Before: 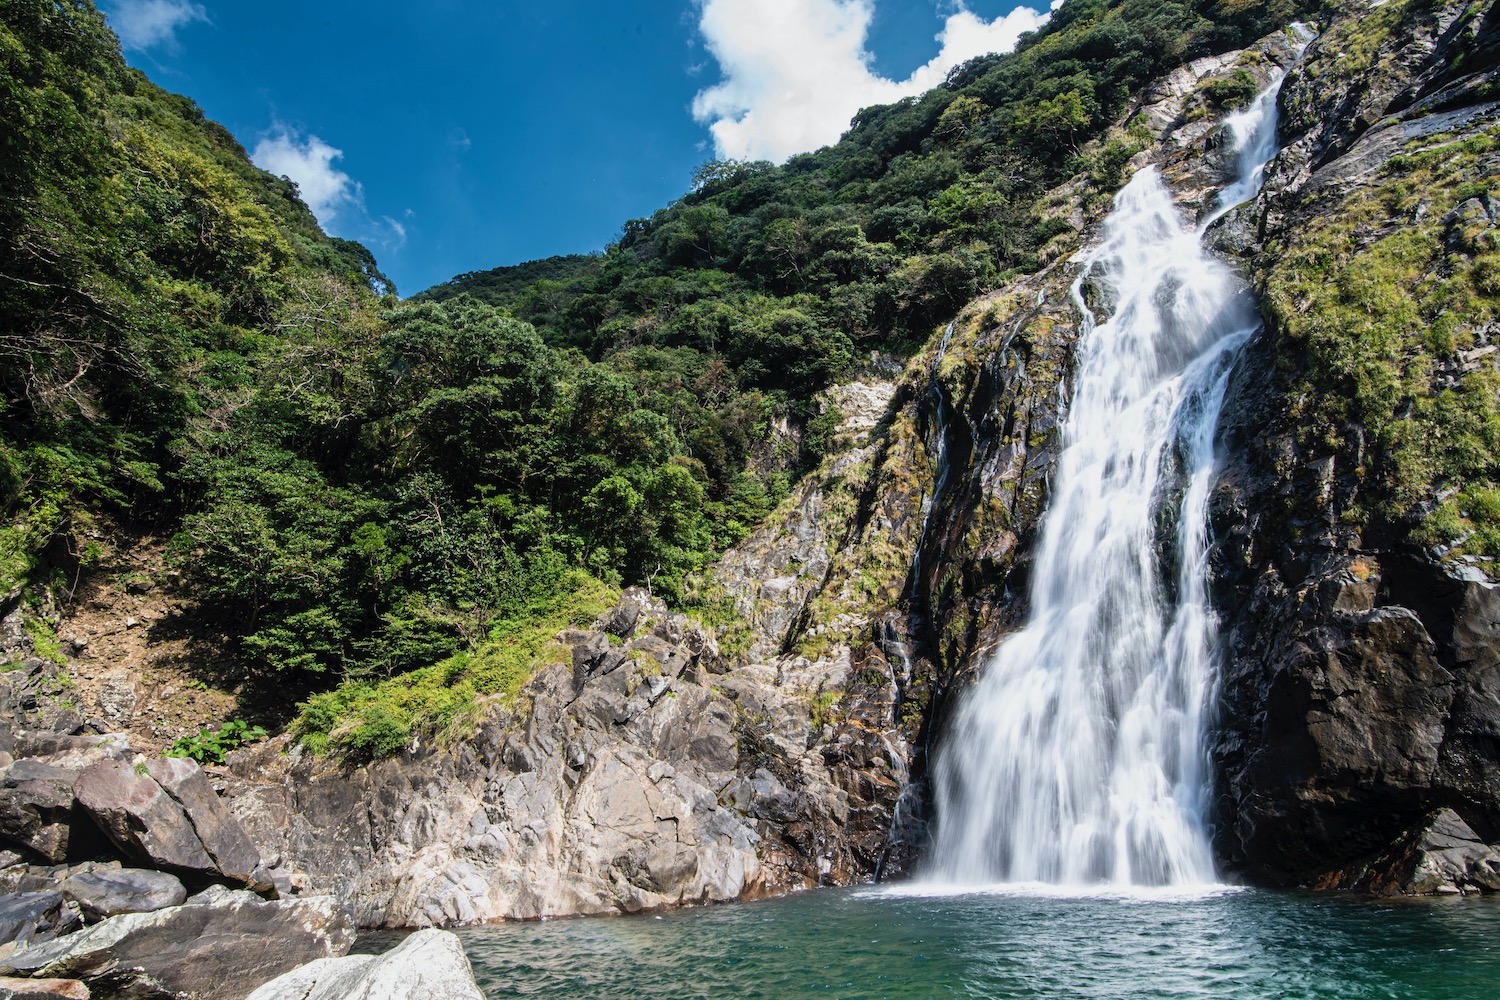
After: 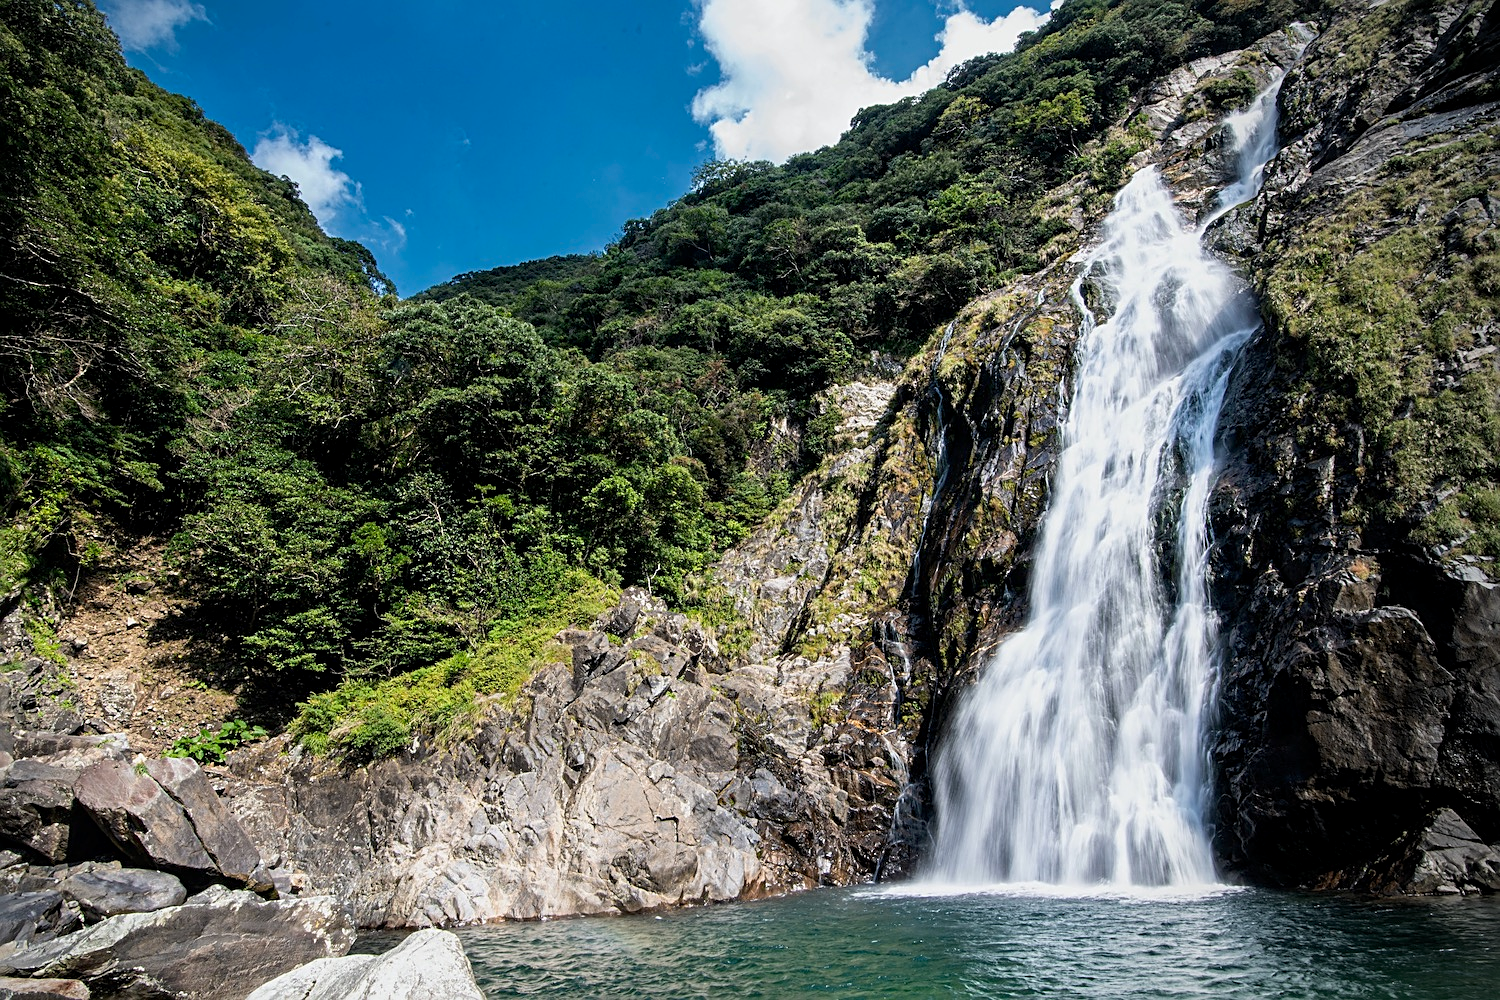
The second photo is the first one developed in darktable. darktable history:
vignetting: center (-0.15, 0.013)
sharpen: on, module defaults
